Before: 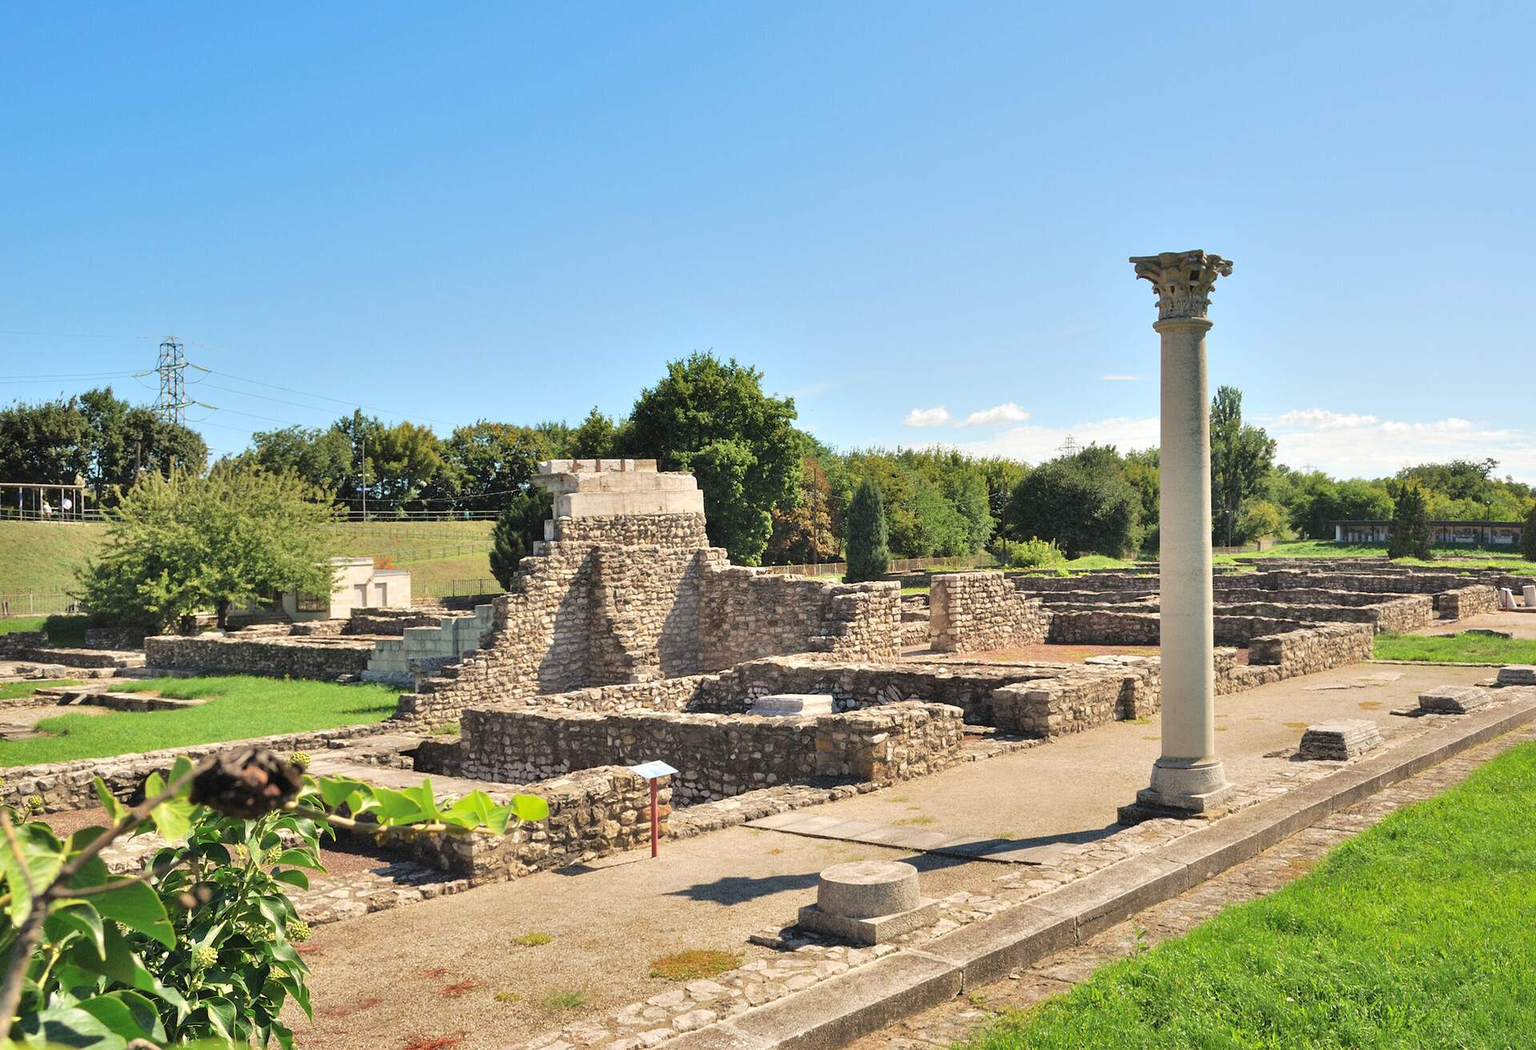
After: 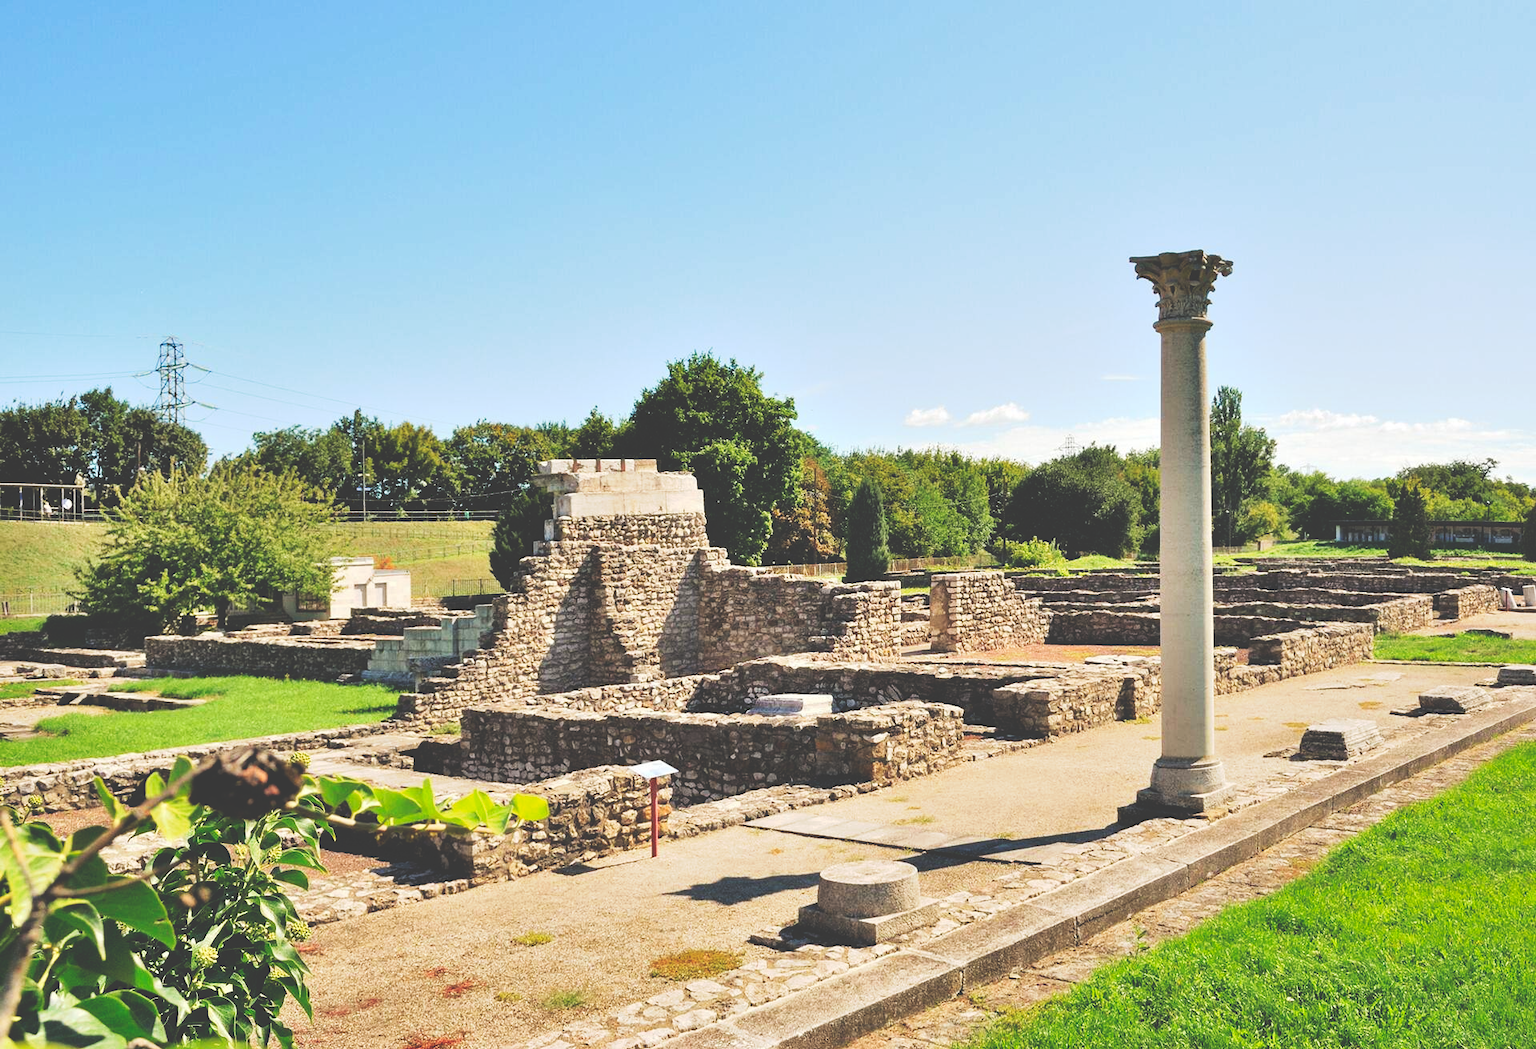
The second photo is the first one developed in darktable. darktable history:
tone curve: curves: ch0 [(0, 0) (0.003, 0.235) (0.011, 0.235) (0.025, 0.235) (0.044, 0.235) (0.069, 0.235) (0.1, 0.237) (0.136, 0.239) (0.177, 0.243) (0.224, 0.256) (0.277, 0.287) (0.335, 0.329) (0.399, 0.391) (0.468, 0.476) (0.543, 0.574) (0.623, 0.683) (0.709, 0.778) (0.801, 0.869) (0.898, 0.924) (1, 1)], preserve colors none
